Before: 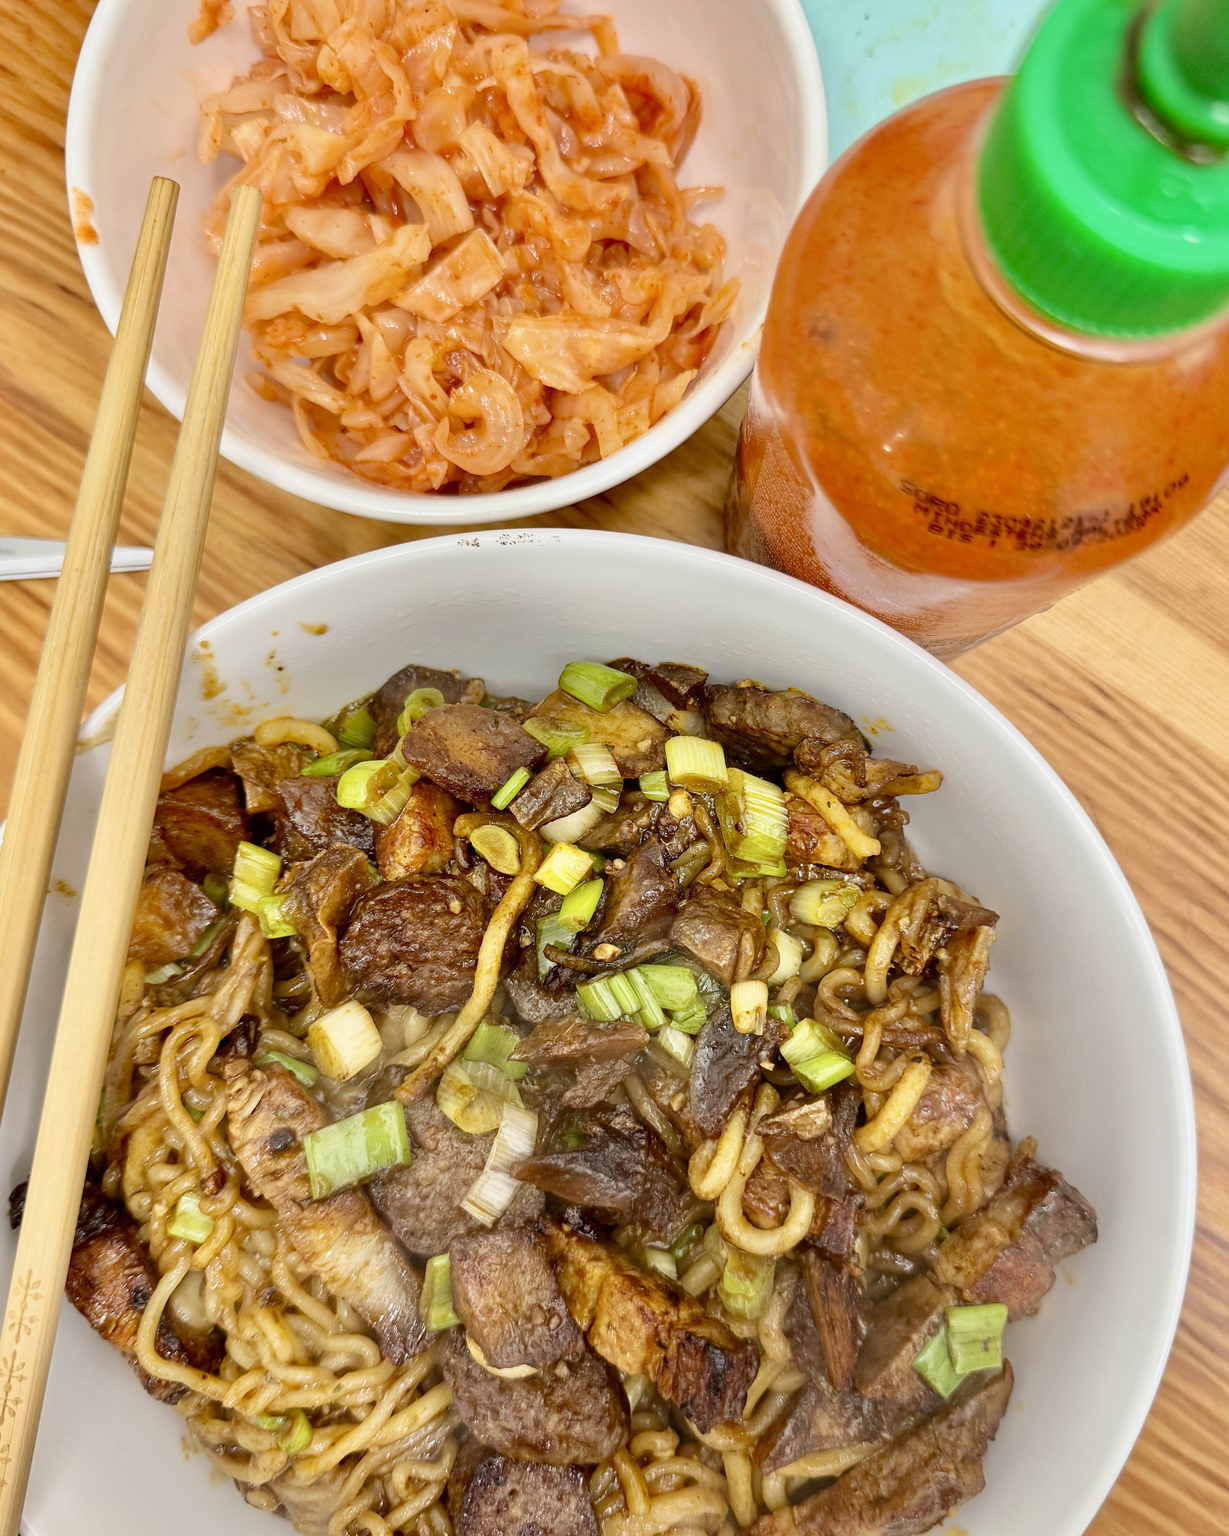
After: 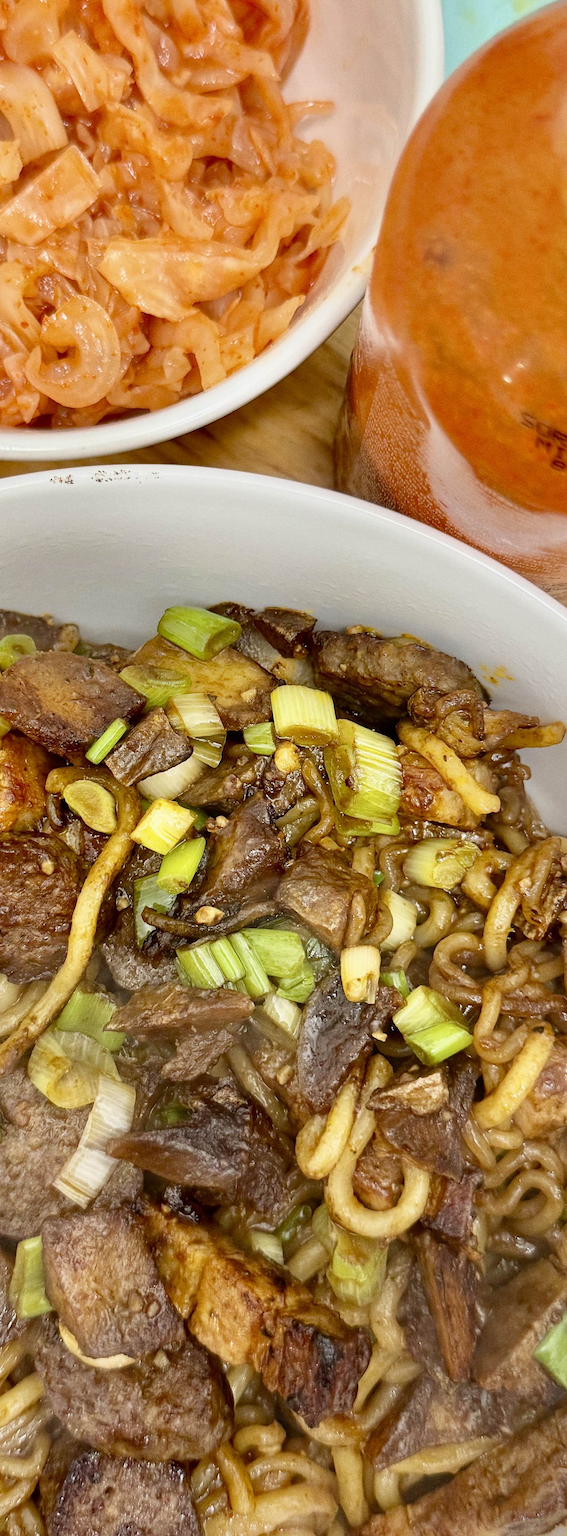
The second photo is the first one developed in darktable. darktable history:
crop: left 33.452%, top 6.025%, right 23.155%
grain: on, module defaults
